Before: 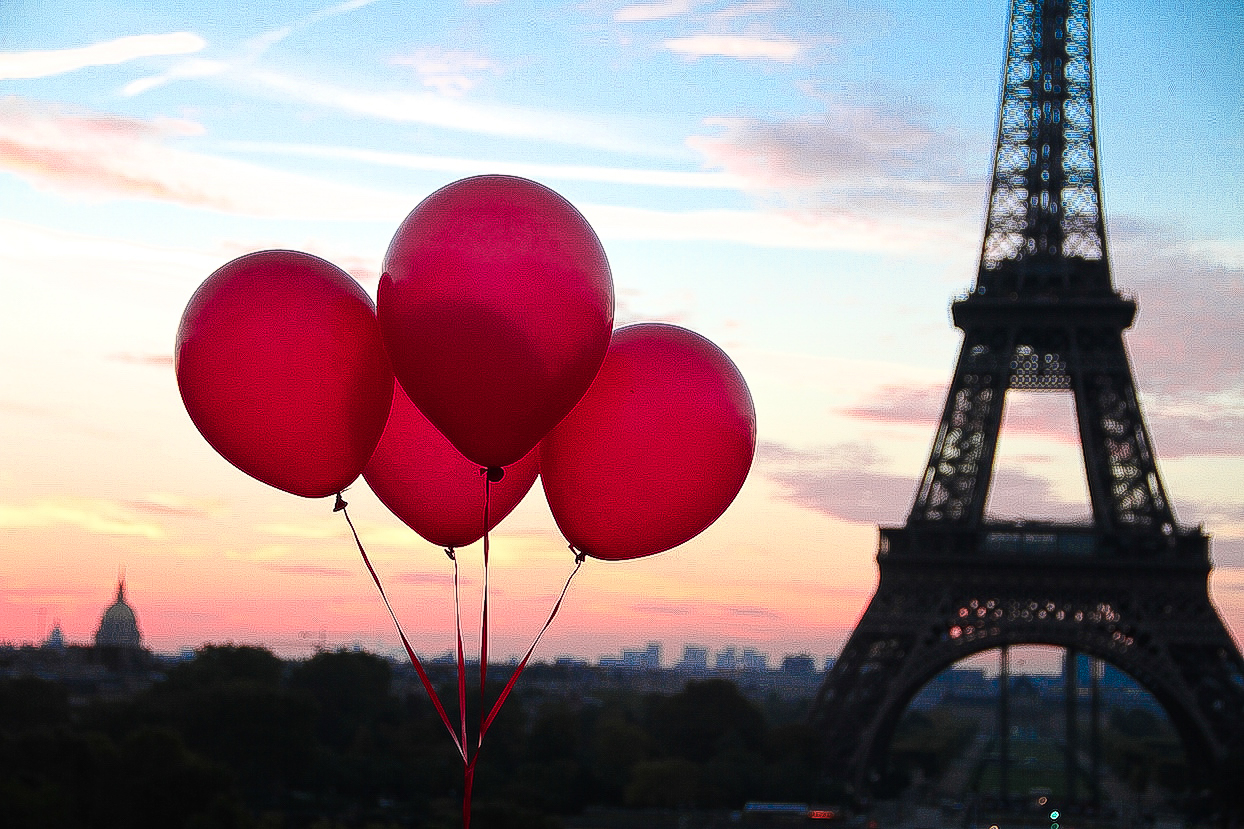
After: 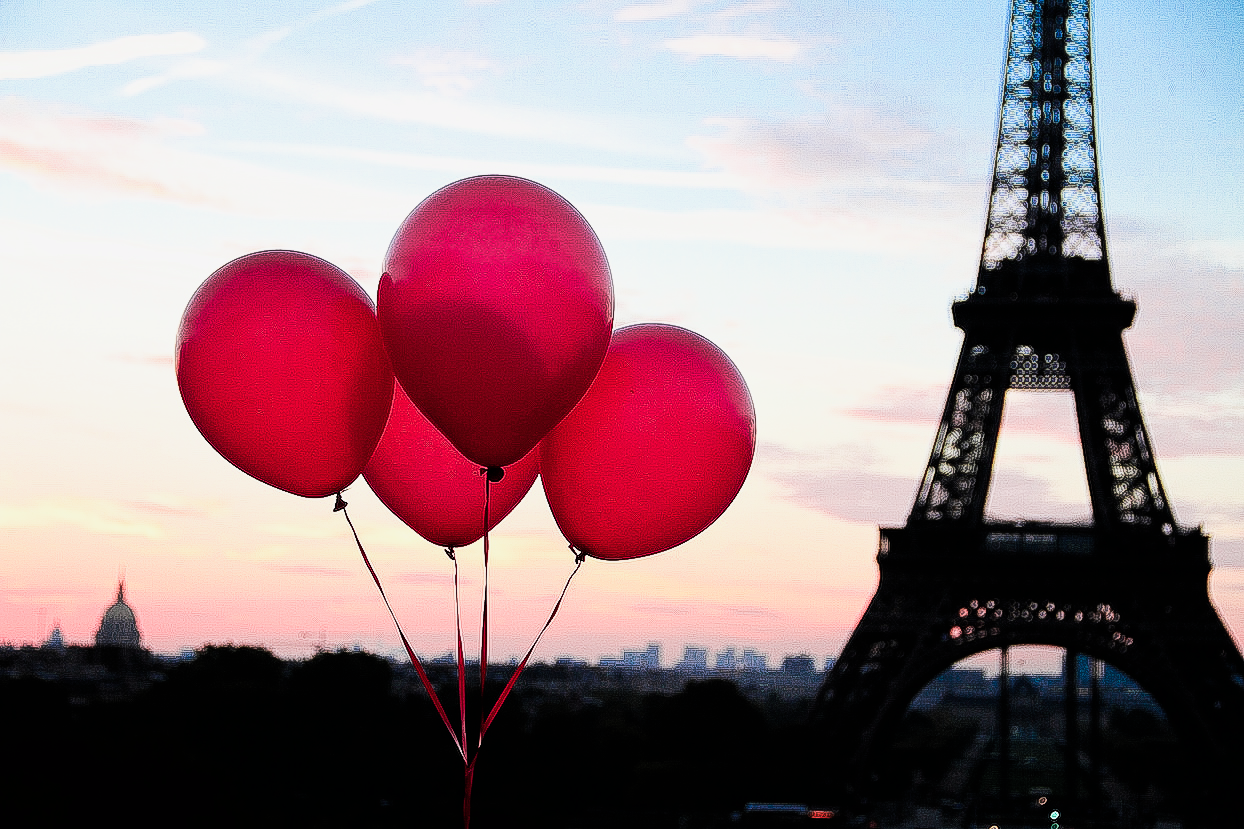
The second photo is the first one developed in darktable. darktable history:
filmic rgb: black relative exposure -5 EV, hardness 2.88, contrast 1.3, highlights saturation mix -30%
exposure: black level correction 0, exposure 1 EV, compensate exposure bias true, compensate highlight preservation false
